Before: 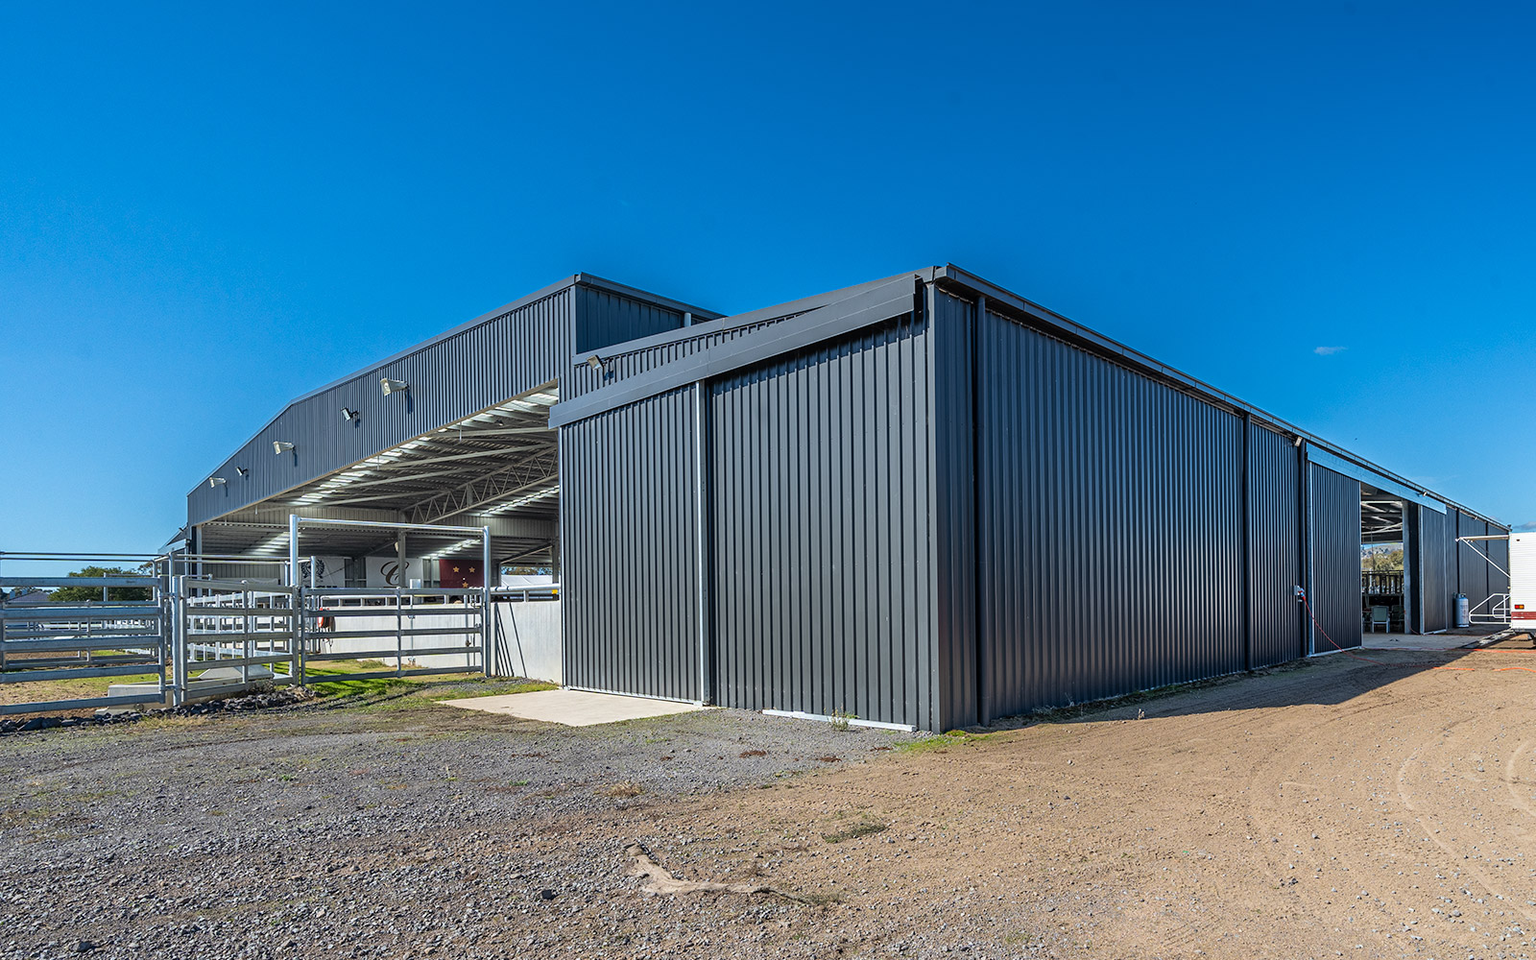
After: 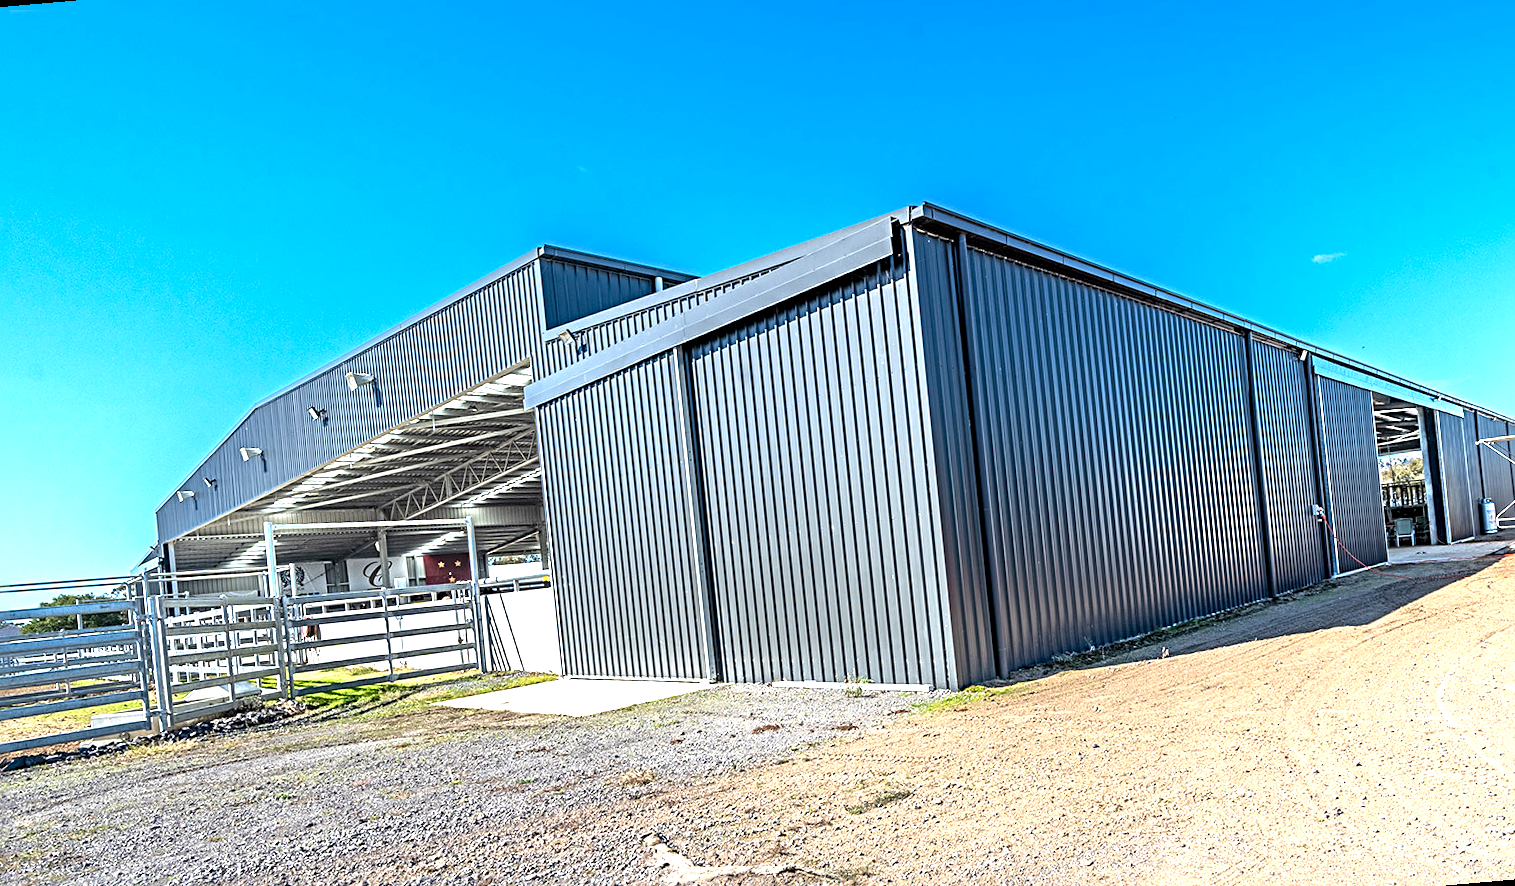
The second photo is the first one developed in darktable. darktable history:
rotate and perspective: rotation -5°, crop left 0.05, crop right 0.952, crop top 0.11, crop bottom 0.89
exposure: black level correction 0.001, exposure 1.3 EV, compensate highlight preservation false
sharpen: radius 4
